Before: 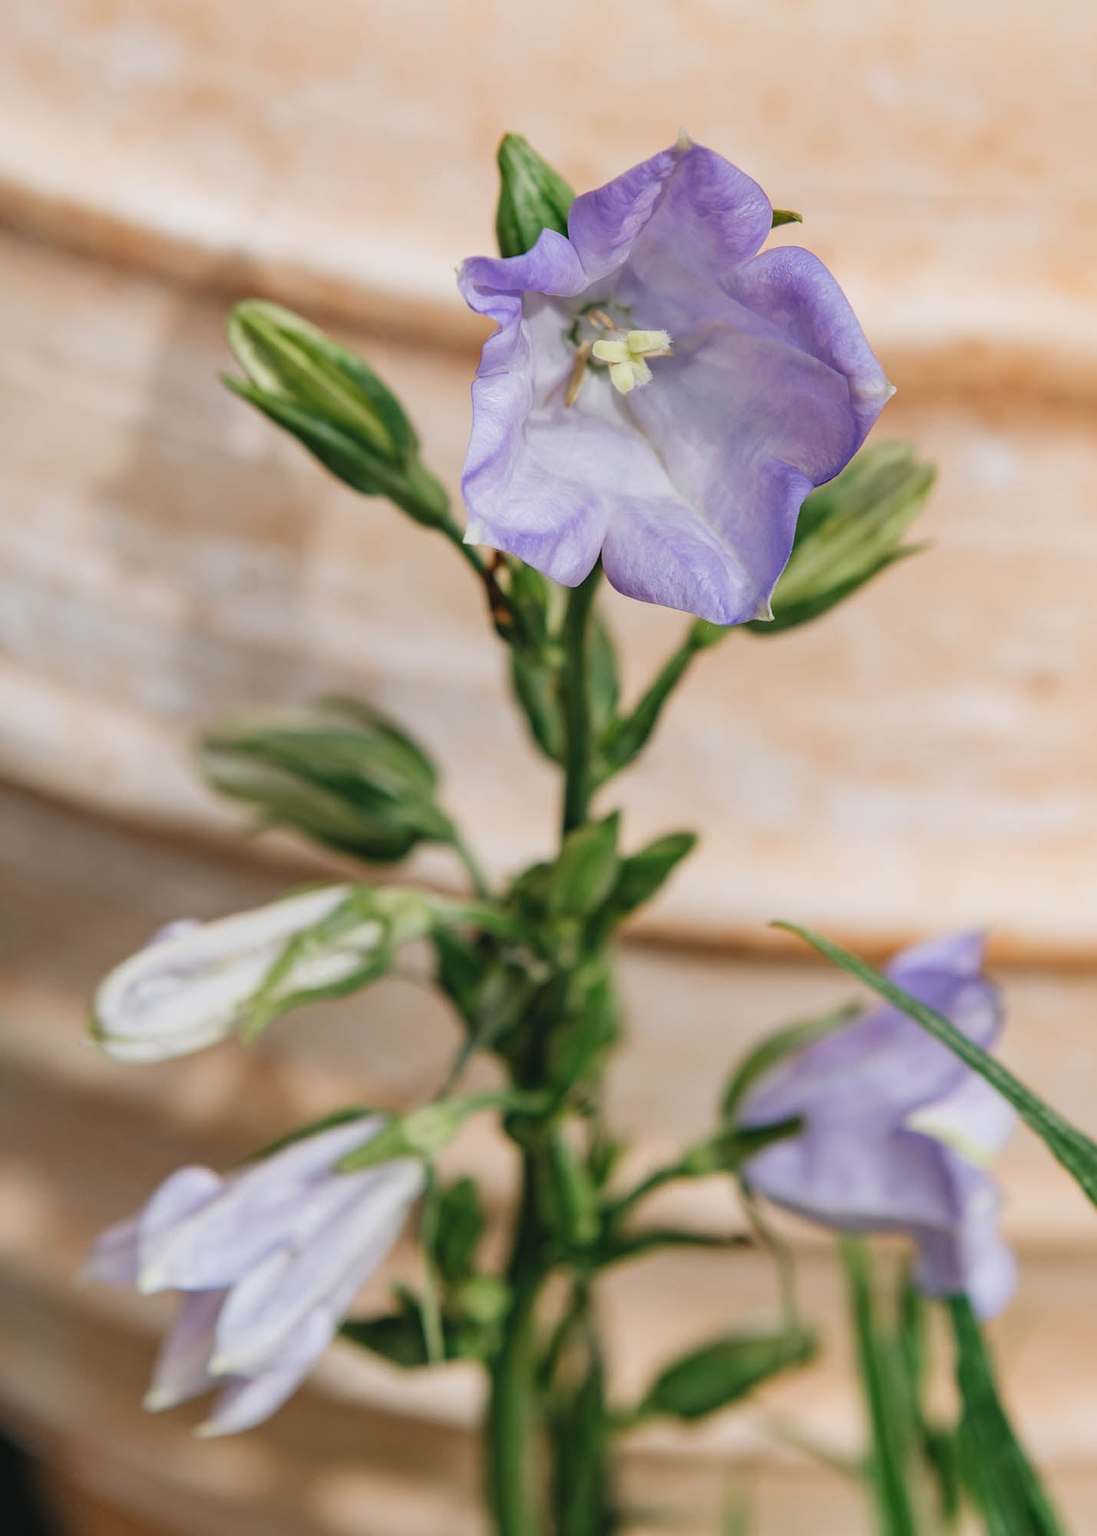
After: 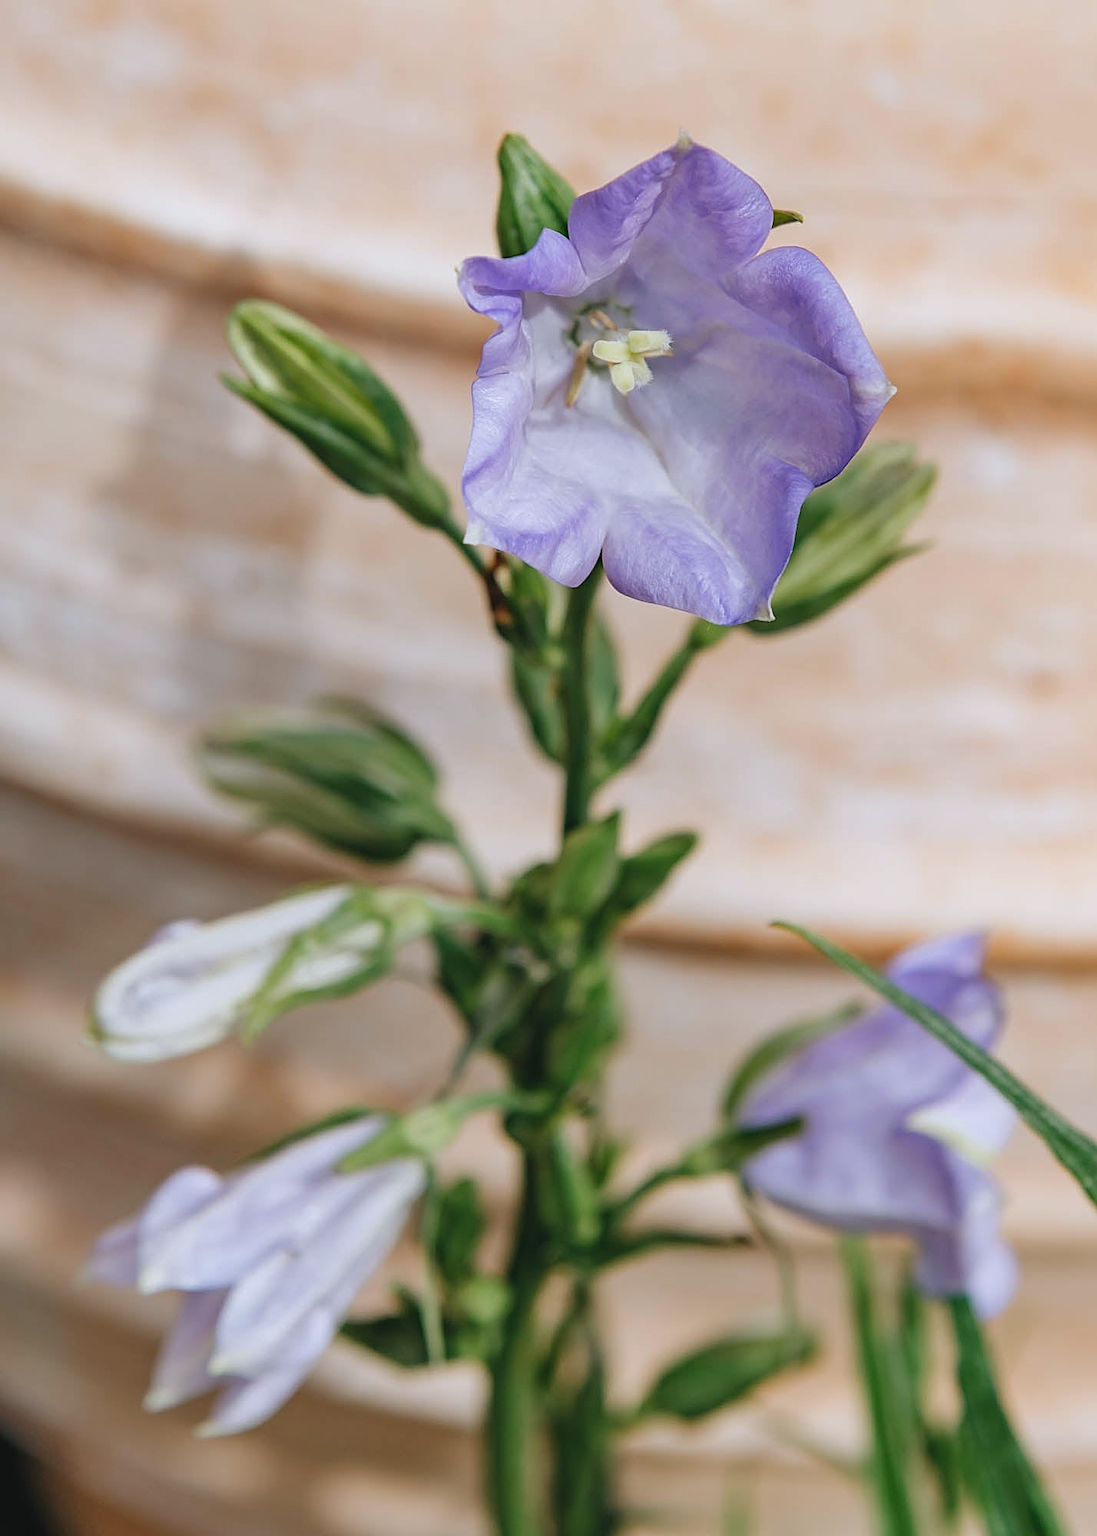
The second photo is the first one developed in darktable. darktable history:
tone equalizer: -8 EV -1.84 EV, -7 EV -1.16 EV, -6 EV -1.62 EV, smoothing diameter 25%, edges refinement/feathering 10, preserve details guided filter
sharpen: on, module defaults
white balance: red 0.974, blue 1.044
